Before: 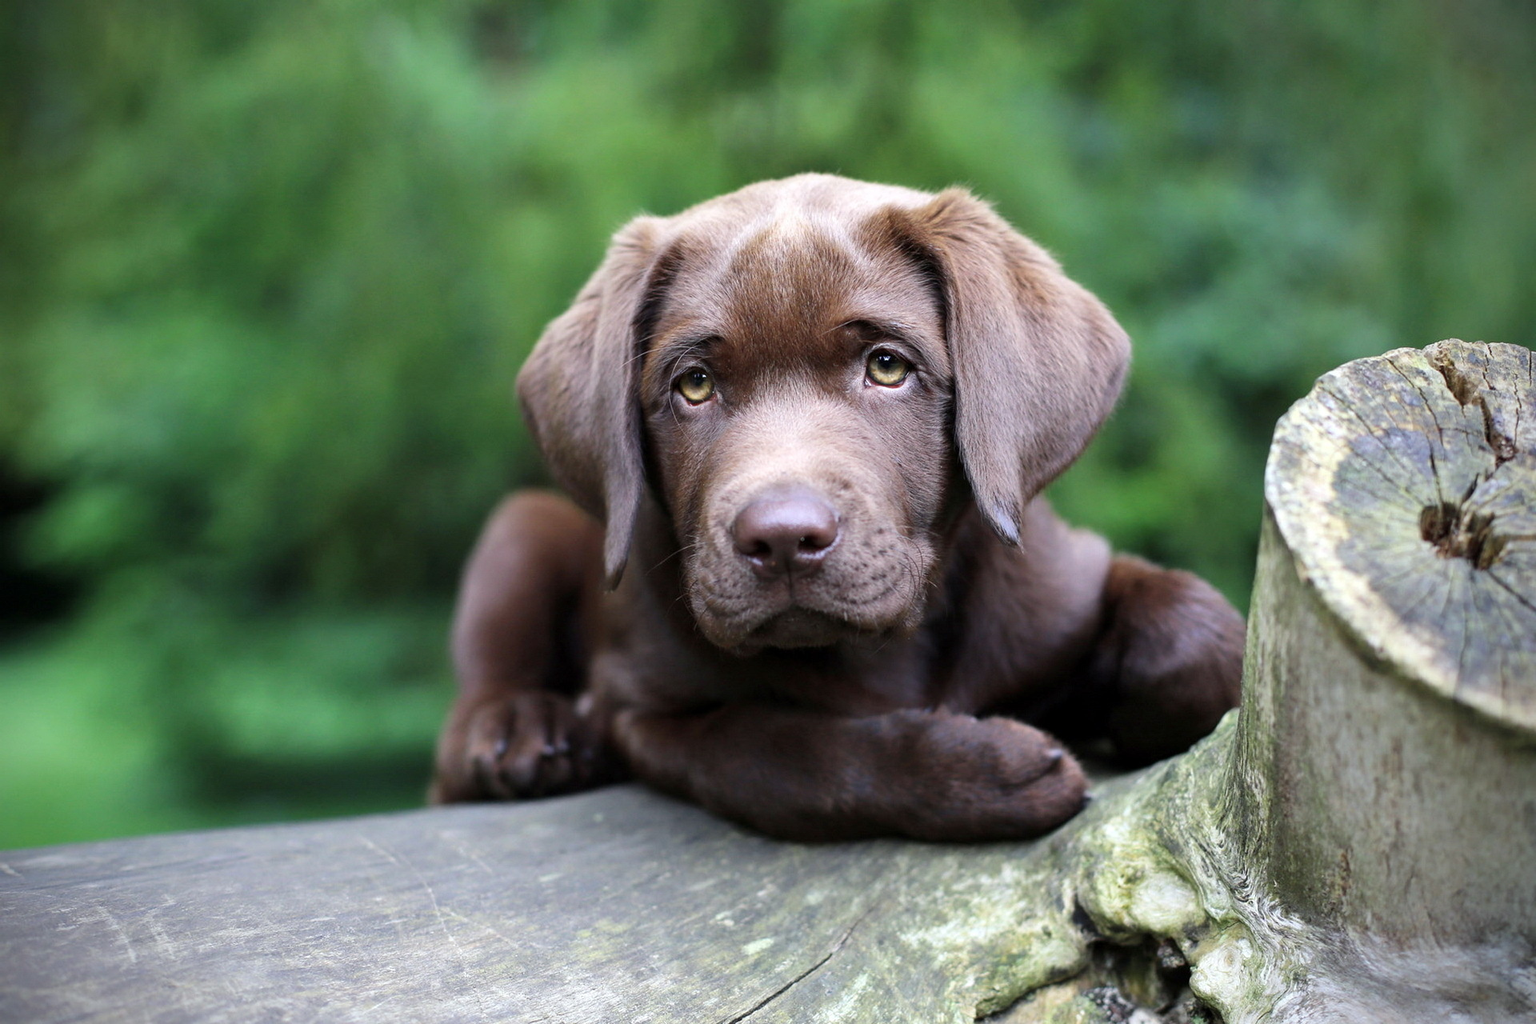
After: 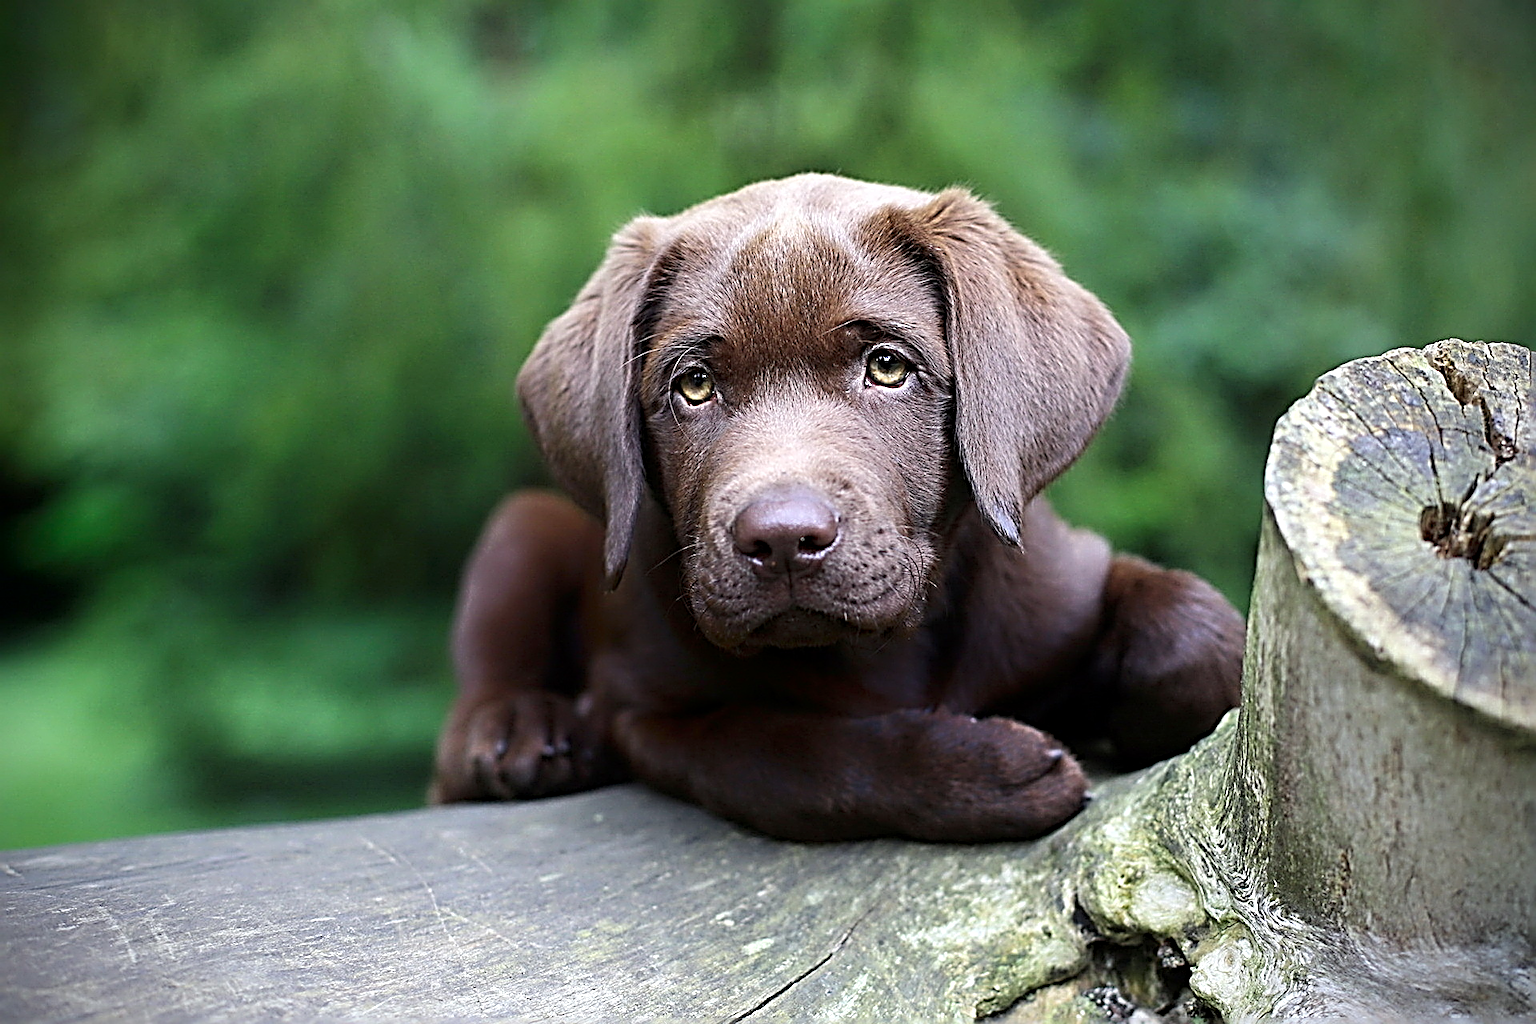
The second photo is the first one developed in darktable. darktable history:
shadows and highlights: shadows -68.86, highlights 36.39, soften with gaussian
sharpen: radius 3.155, amount 1.72
